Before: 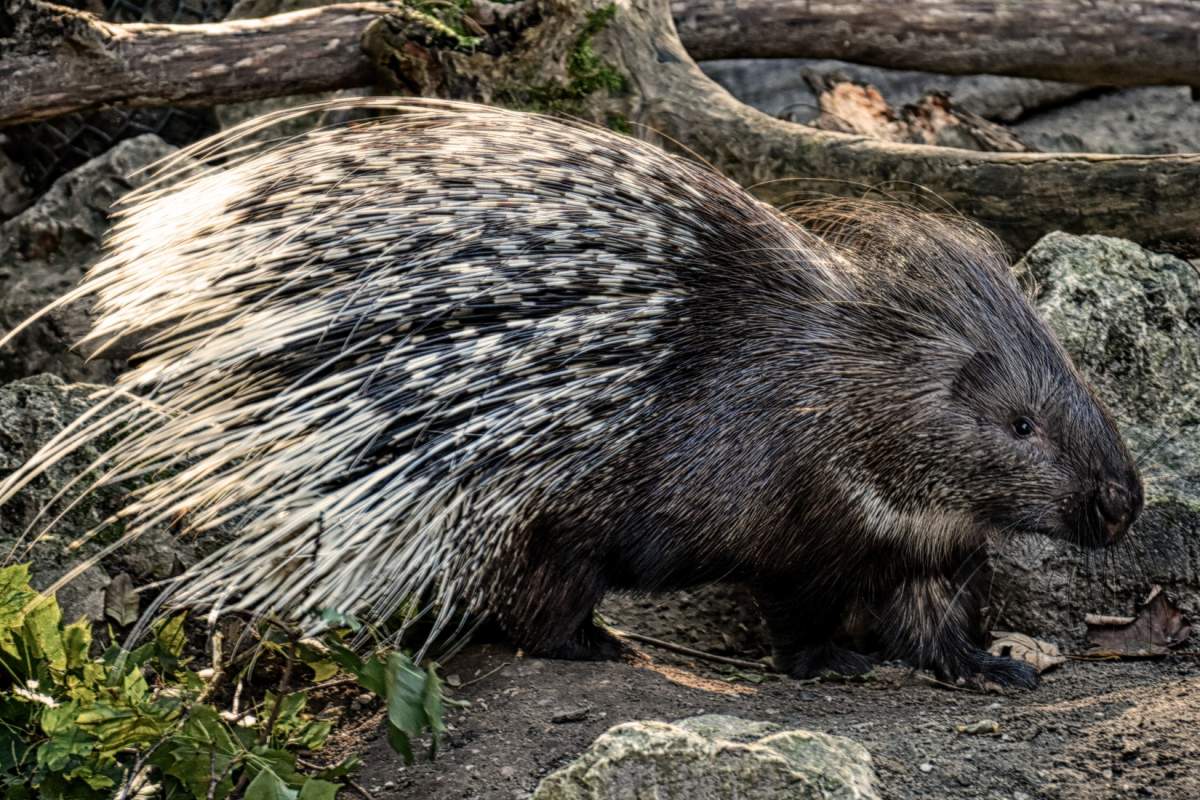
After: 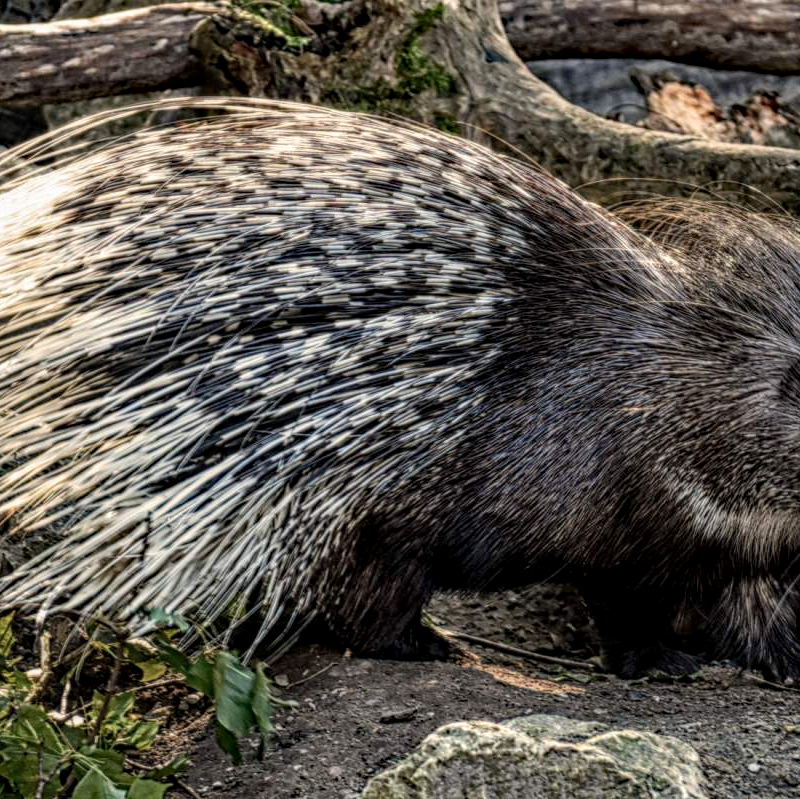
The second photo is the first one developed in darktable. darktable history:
local contrast: on, module defaults
crop and rotate: left 14.358%, right 18.926%
haze removal: strength 0.297, distance 0.257, compatibility mode true, adaptive false
